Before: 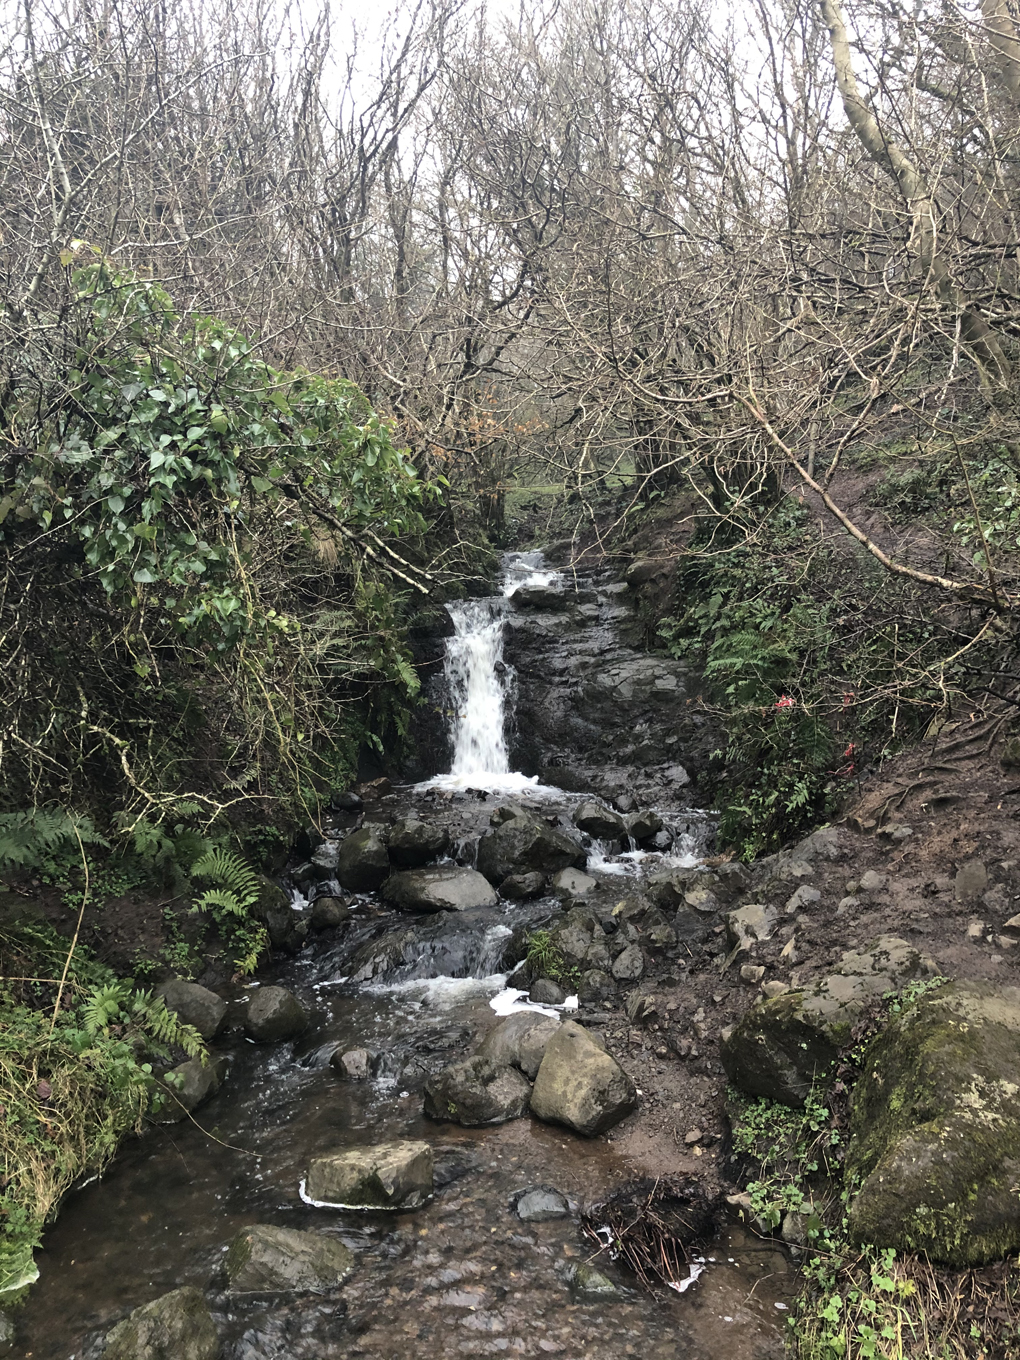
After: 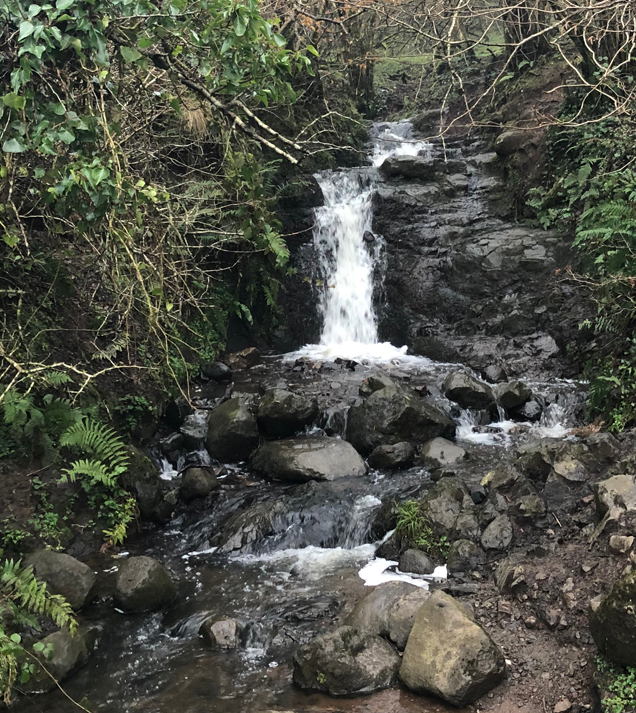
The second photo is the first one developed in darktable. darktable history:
crop: left 12.858%, top 31.645%, right 24.7%, bottom 15.888%
